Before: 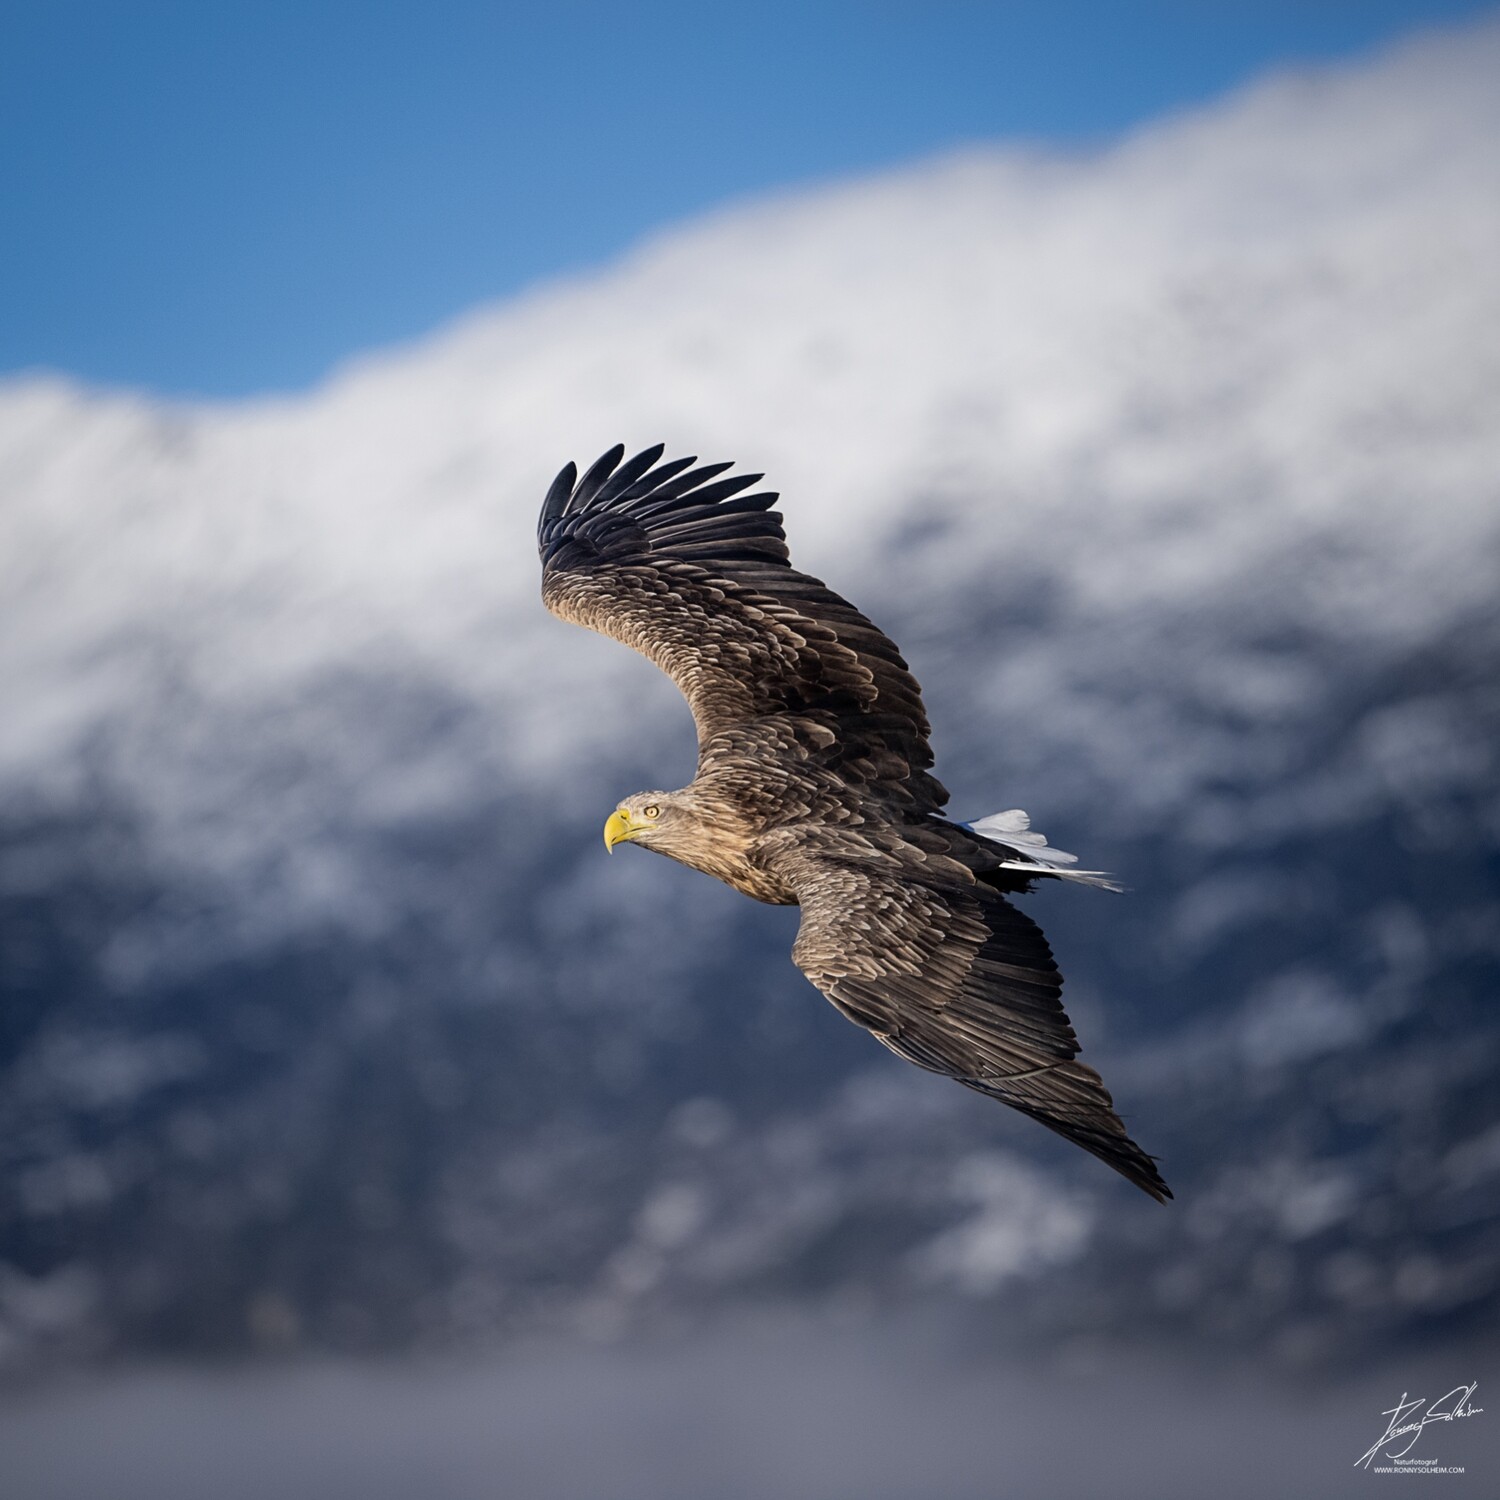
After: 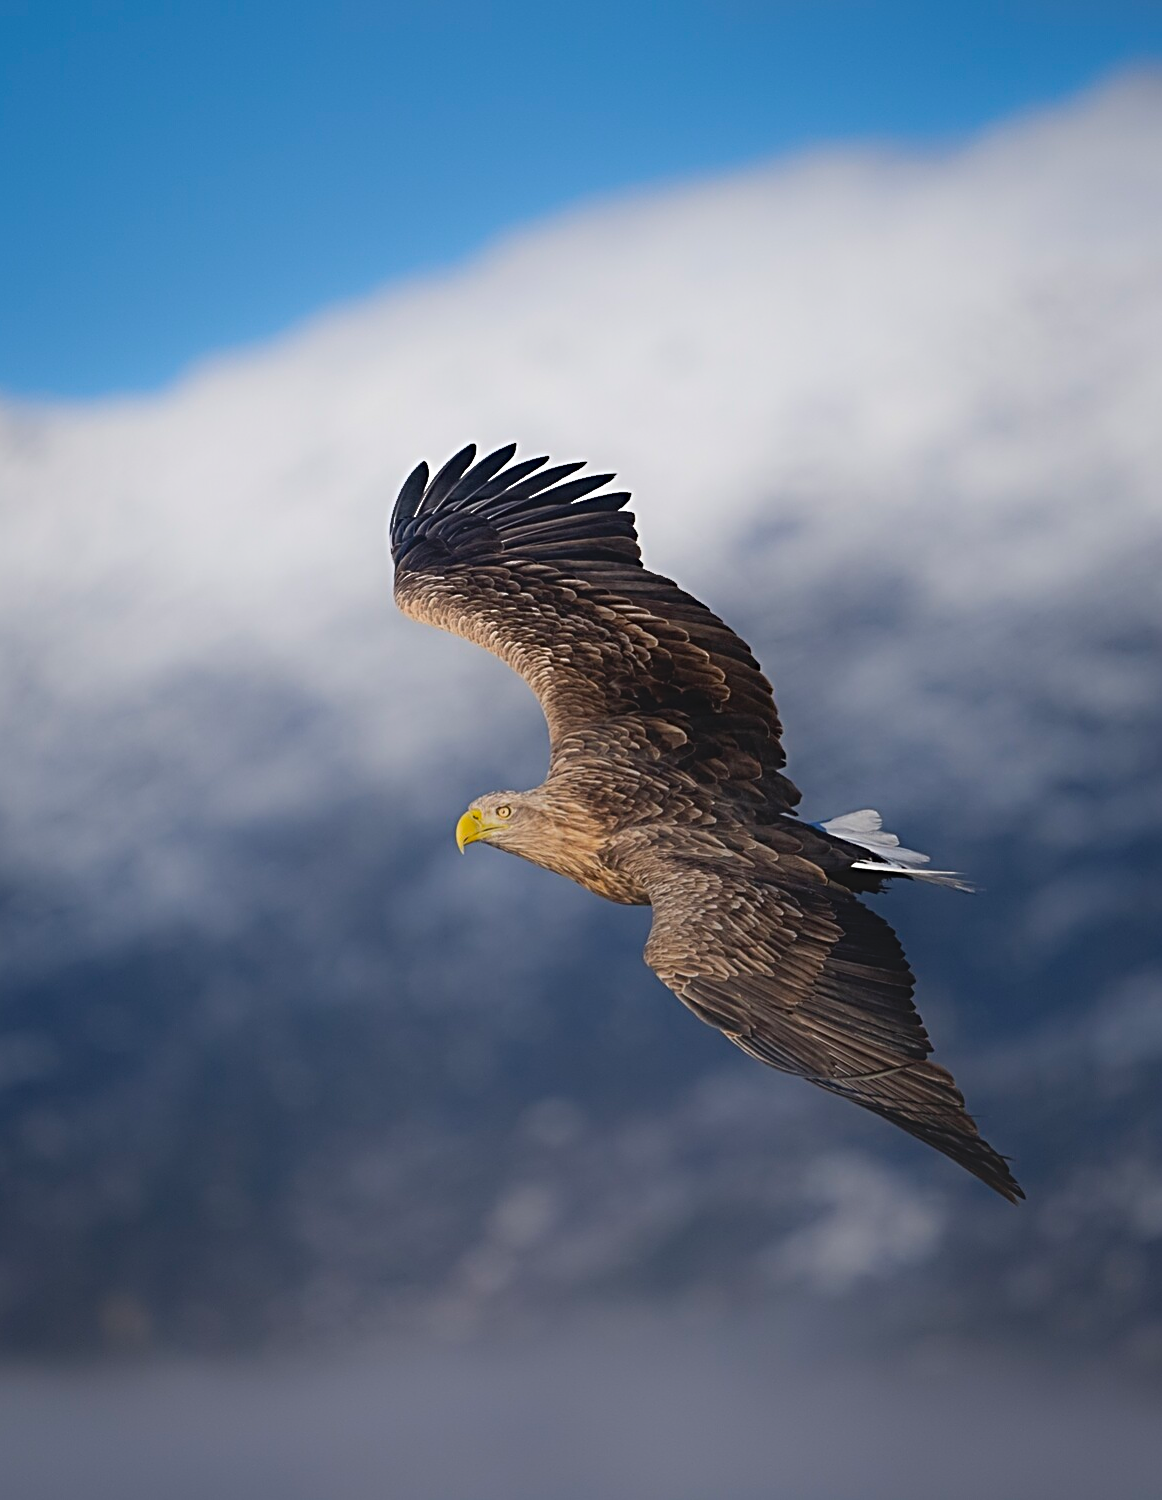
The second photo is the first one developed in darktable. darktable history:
crop: left 9.868%, right 12.608%
contrast equalizer: y [[0.609, 0.611, 0.615, 0.613, 0.607, 0.603], [0.504, 0.498, 0.496, 0.499, 0.506, 0.516], [0 ×6], [0 ×6], [0 ×6]], mix -0.997
sharpen: radius 3.973
